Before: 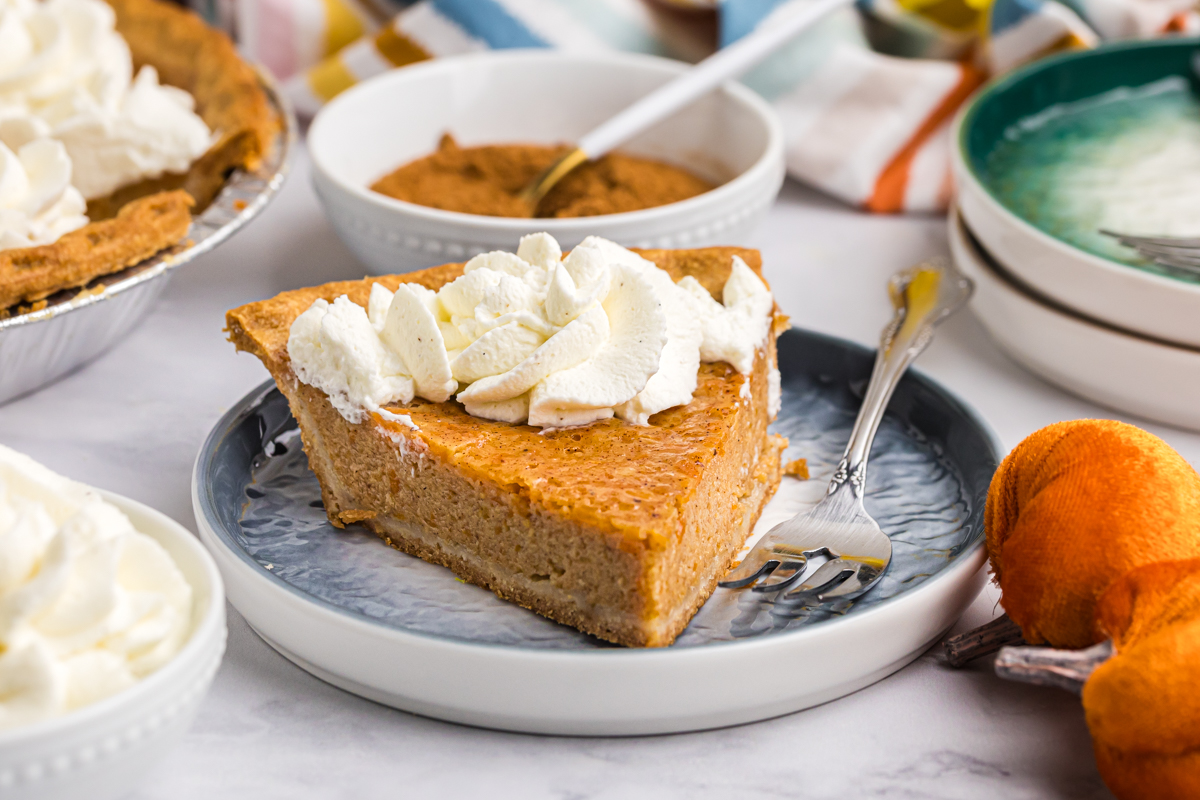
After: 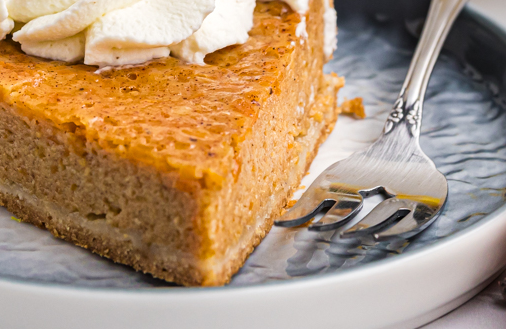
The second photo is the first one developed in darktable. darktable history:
crop: left 37.021%, top 45.236%, right 20.737%, bottom 13.606%
